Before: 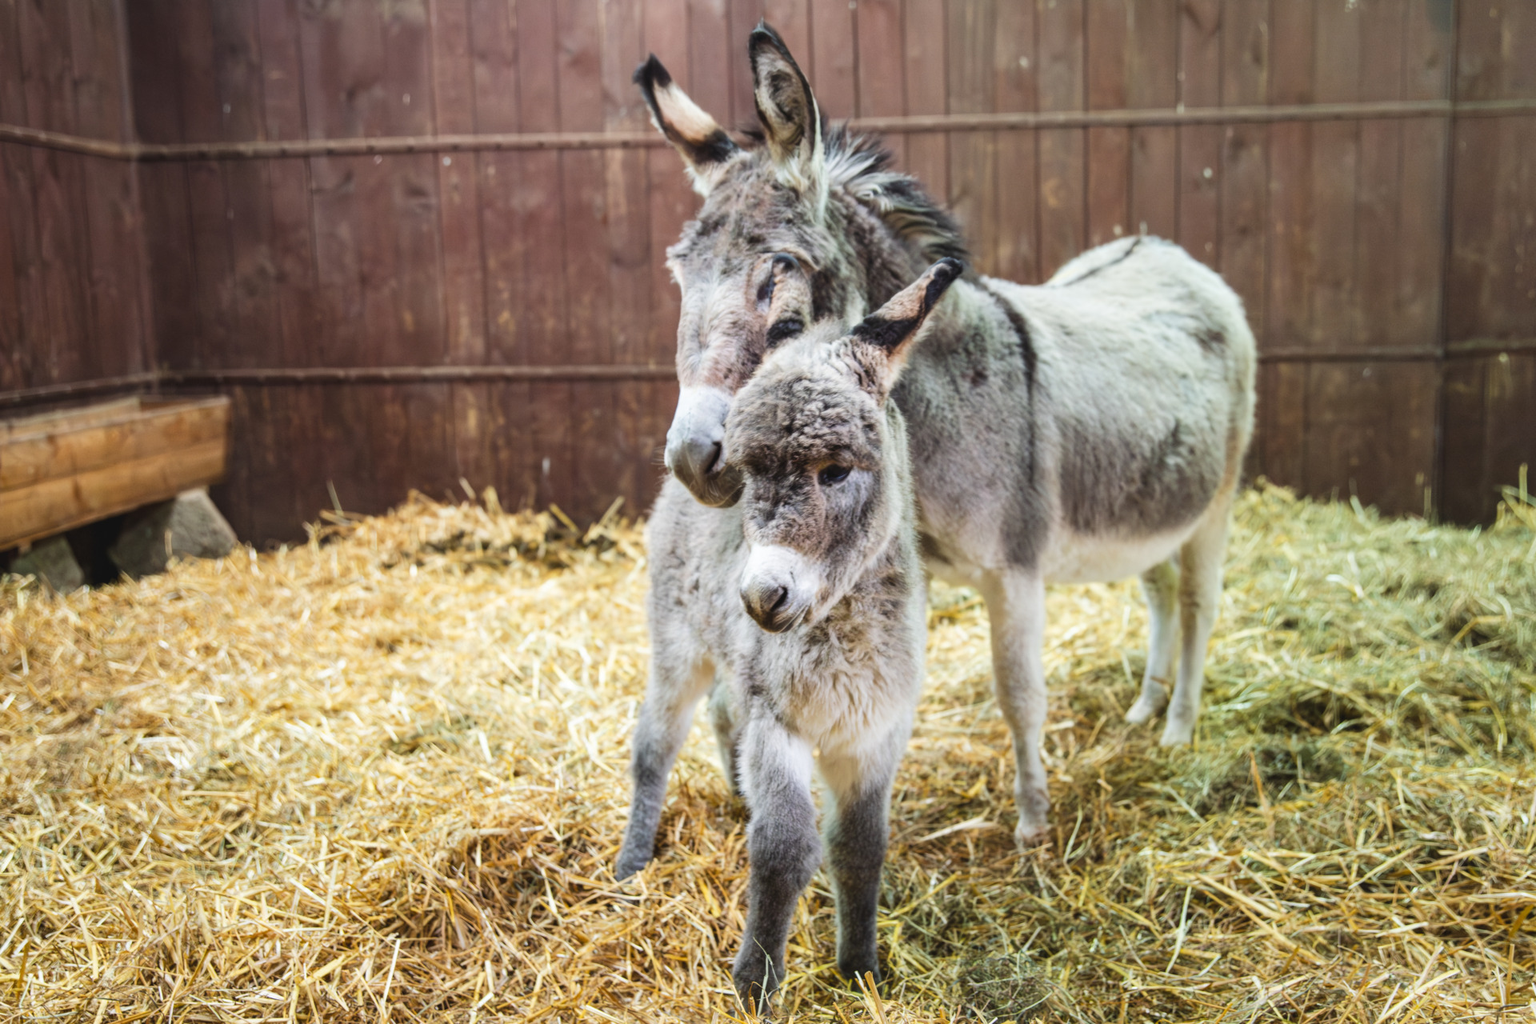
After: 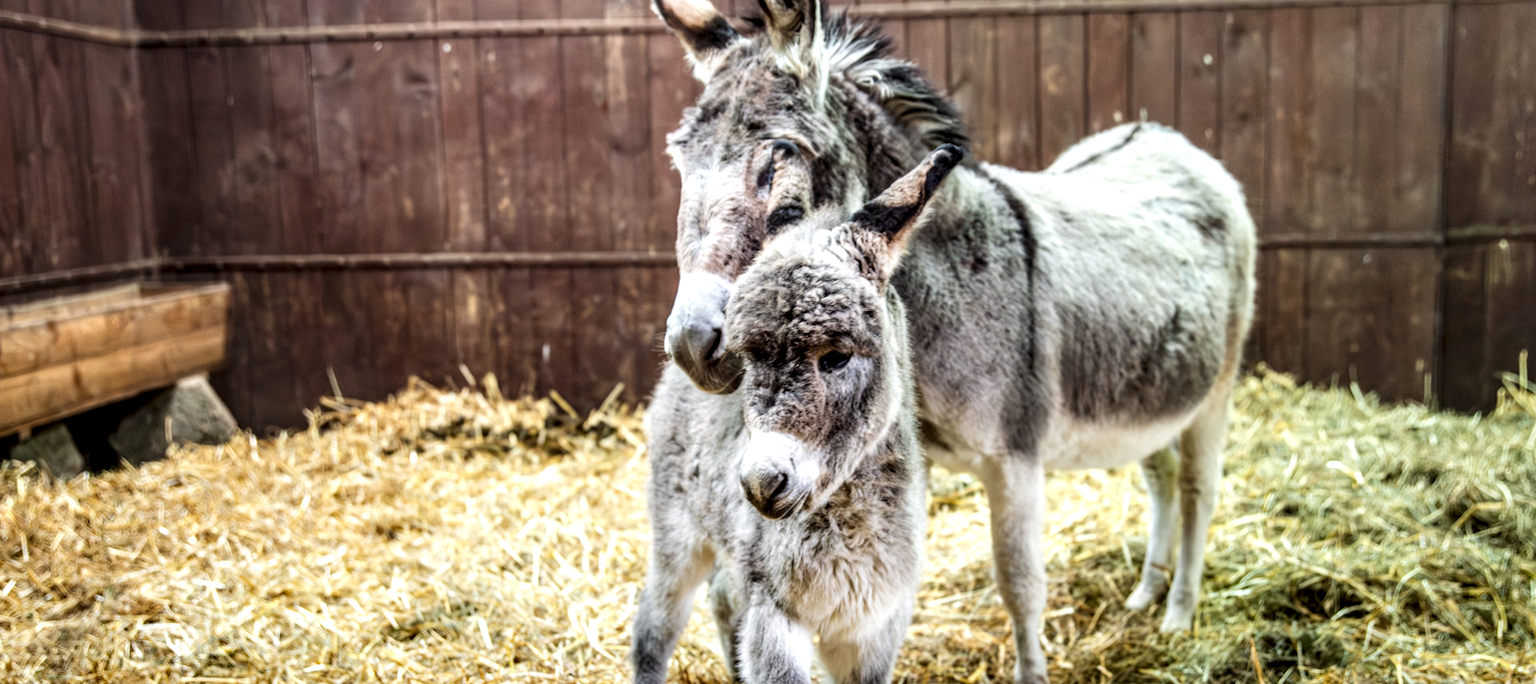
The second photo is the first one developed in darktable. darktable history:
local contrast: highlights 63%, shadows 54%, detail 169%, midtone range 0.51
crop: top 11.136%, bottom 21.958%
